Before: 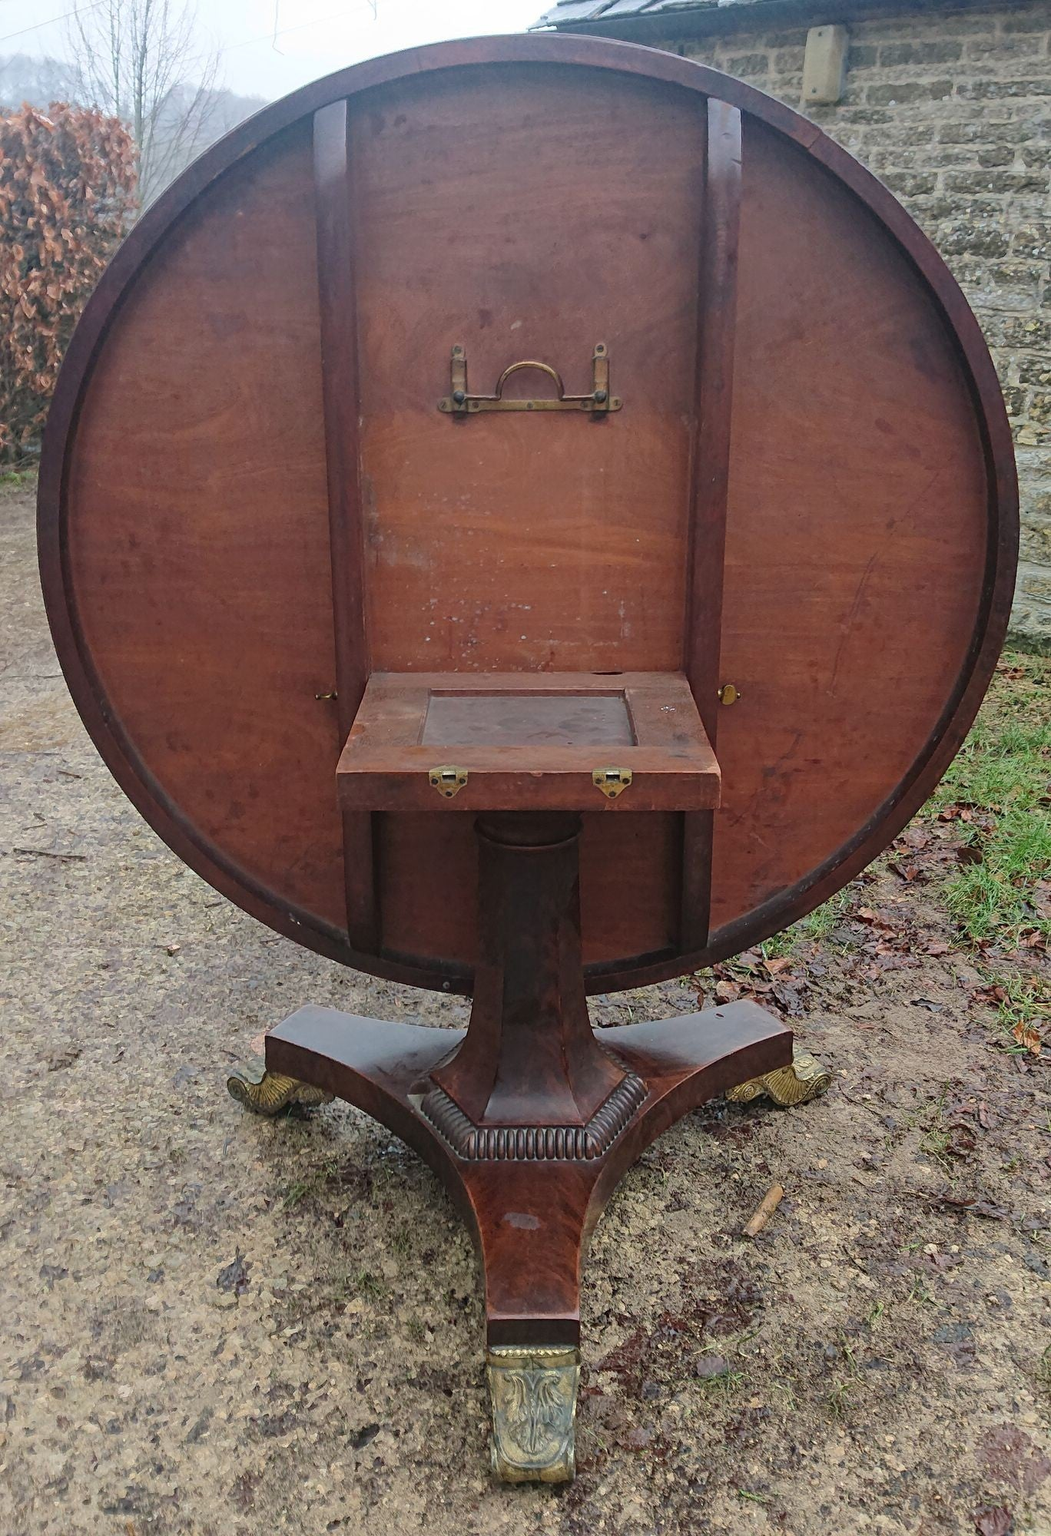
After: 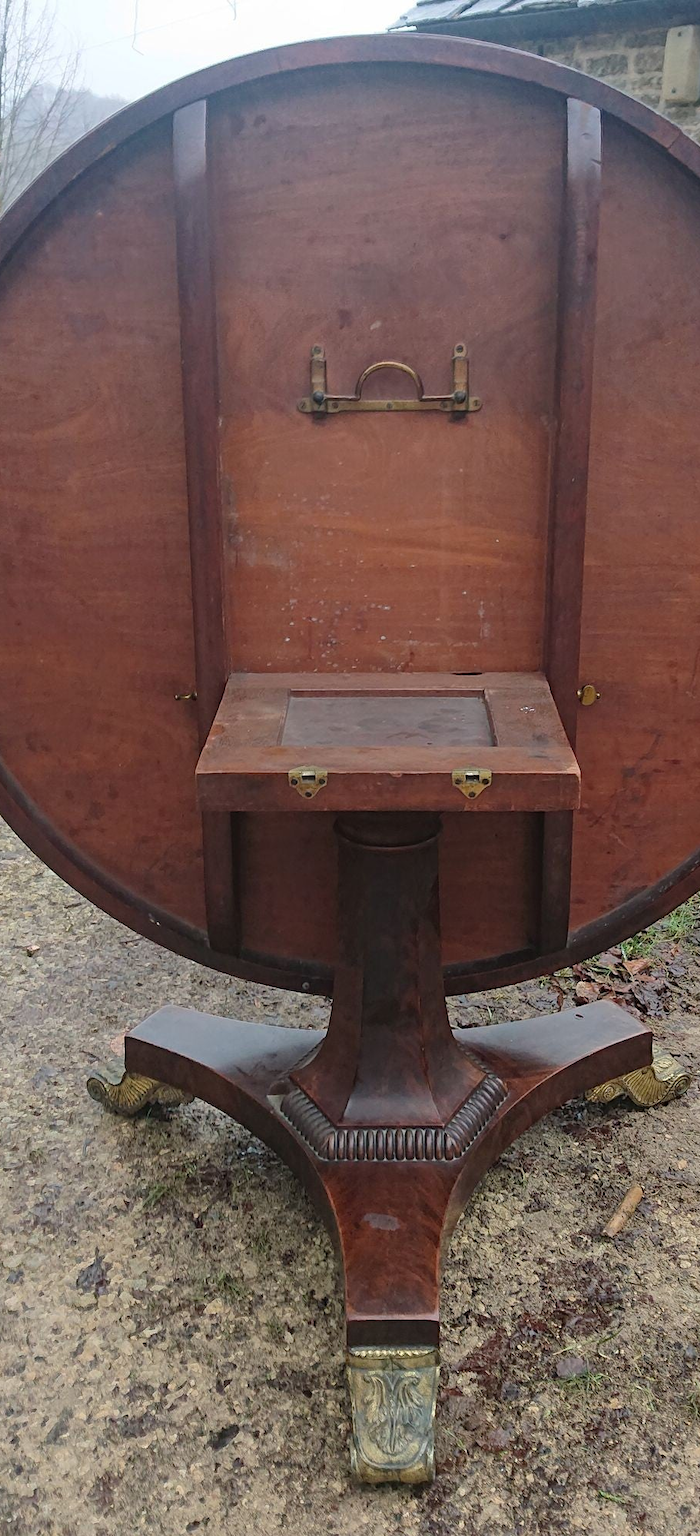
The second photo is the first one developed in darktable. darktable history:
crop and rotate: left 13.407%, right 19.902%
